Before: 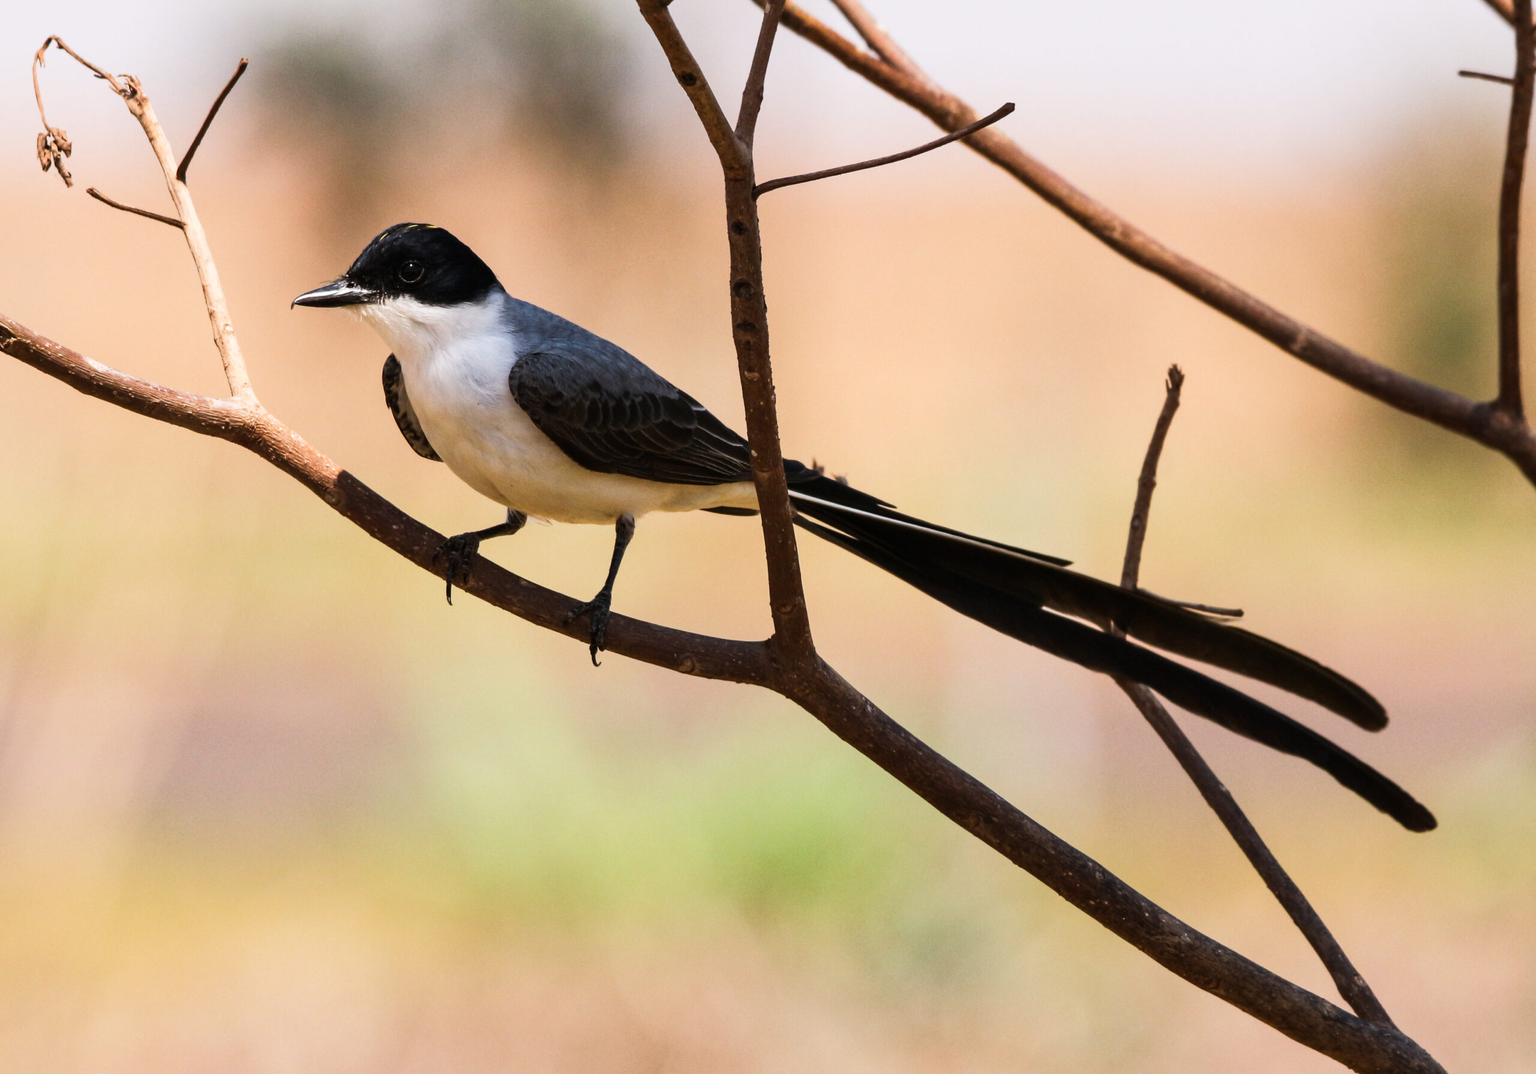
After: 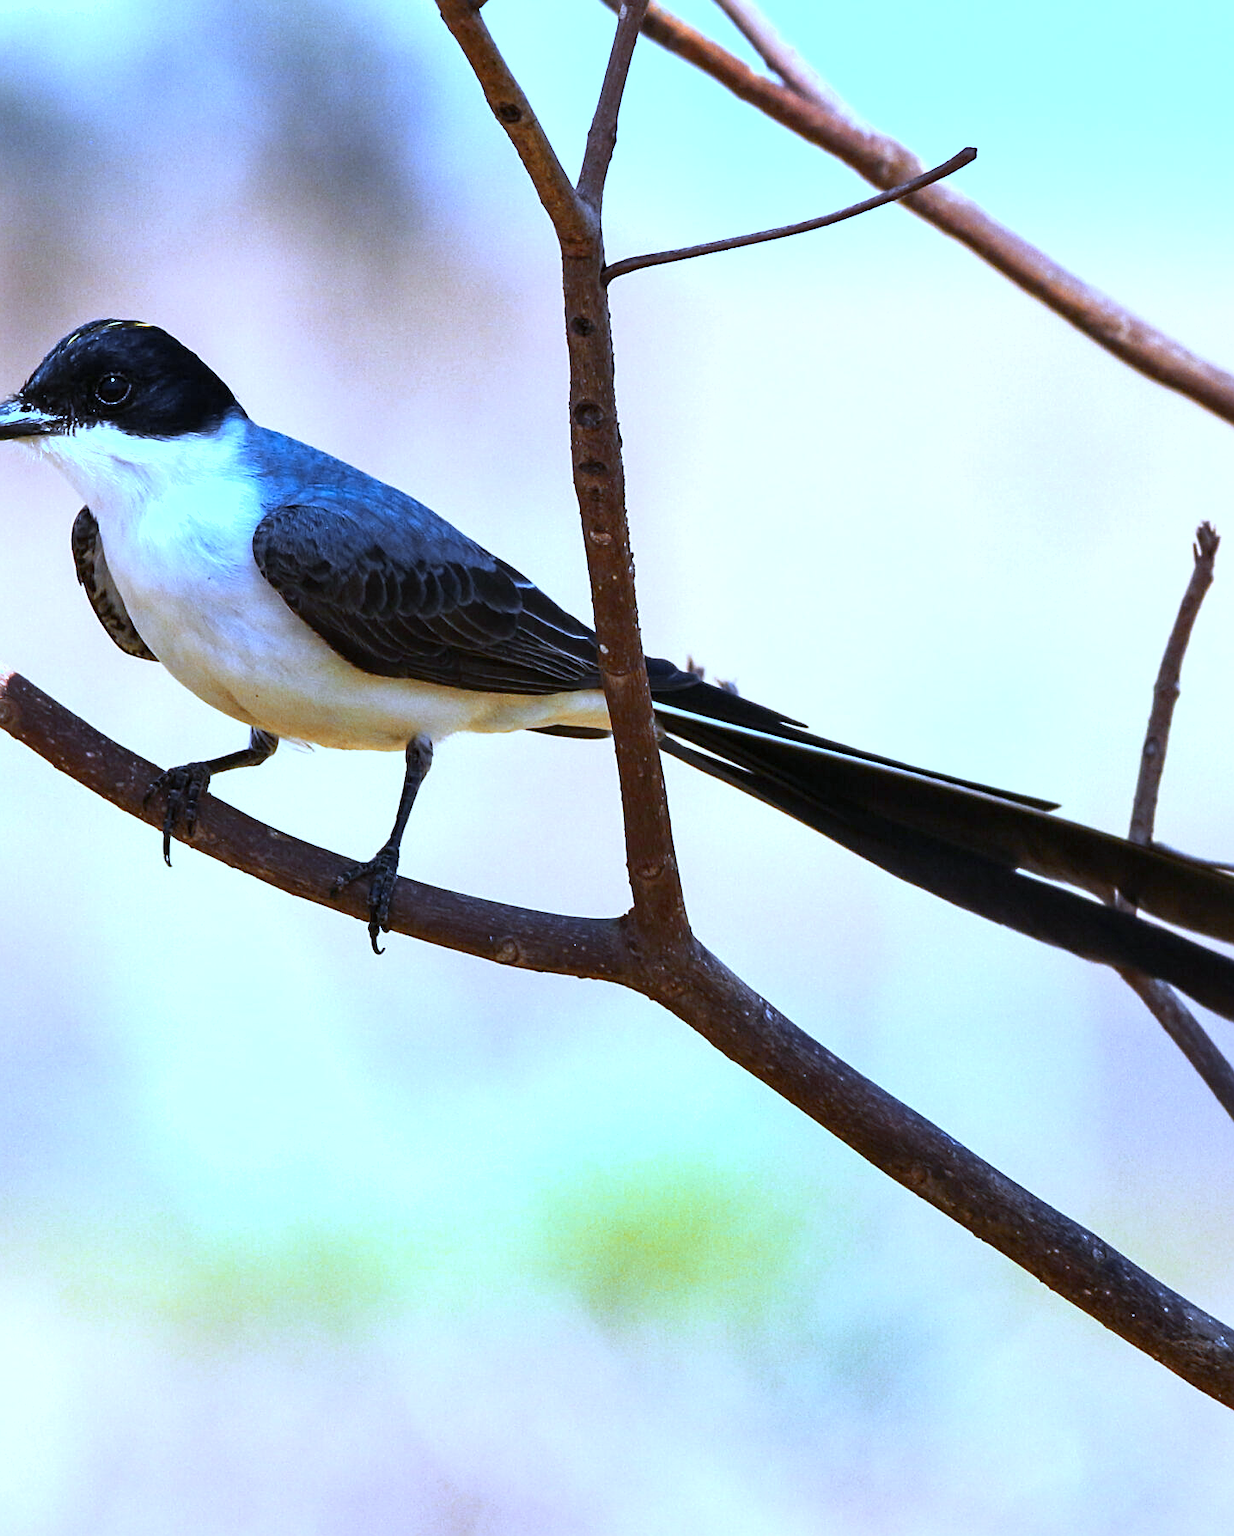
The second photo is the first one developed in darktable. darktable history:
shadows and highlights: radius 125.46, shadows 21.19, highlights -21.19, low approximation 0.01
crop: left 21.674%, right 22.086%
sharpen: on, module defaults
color zones: curves: ch1 [(0.24, 0.634) (0.75, 0.5)]; ch2 [(0.253, 0.437) (0.745, 0.491)], mix 102.12%
exposure: exposure 0.766 EV, compensate highlight preservation false
white balance: red 0.766, blue 1.537
